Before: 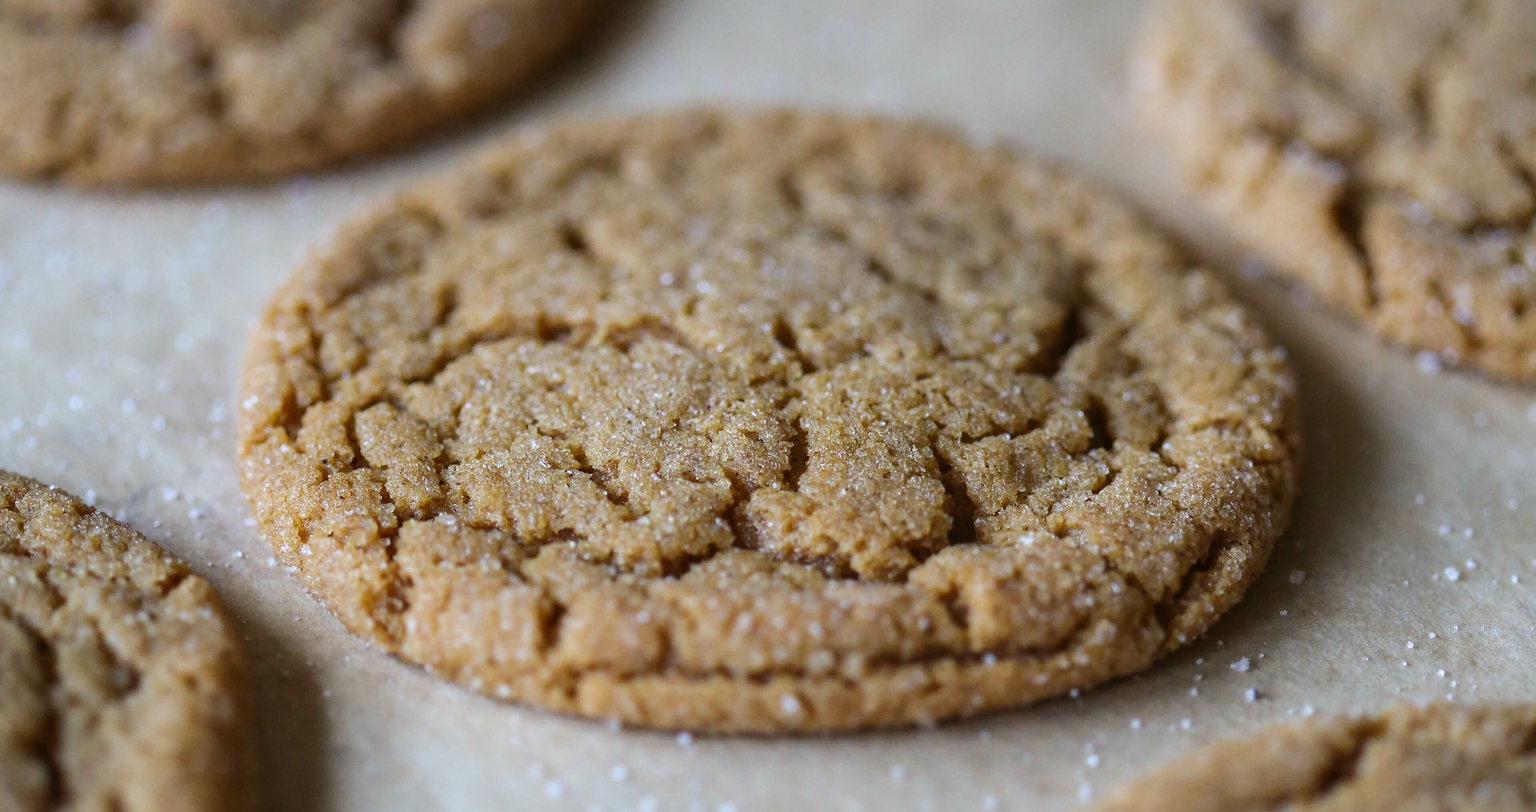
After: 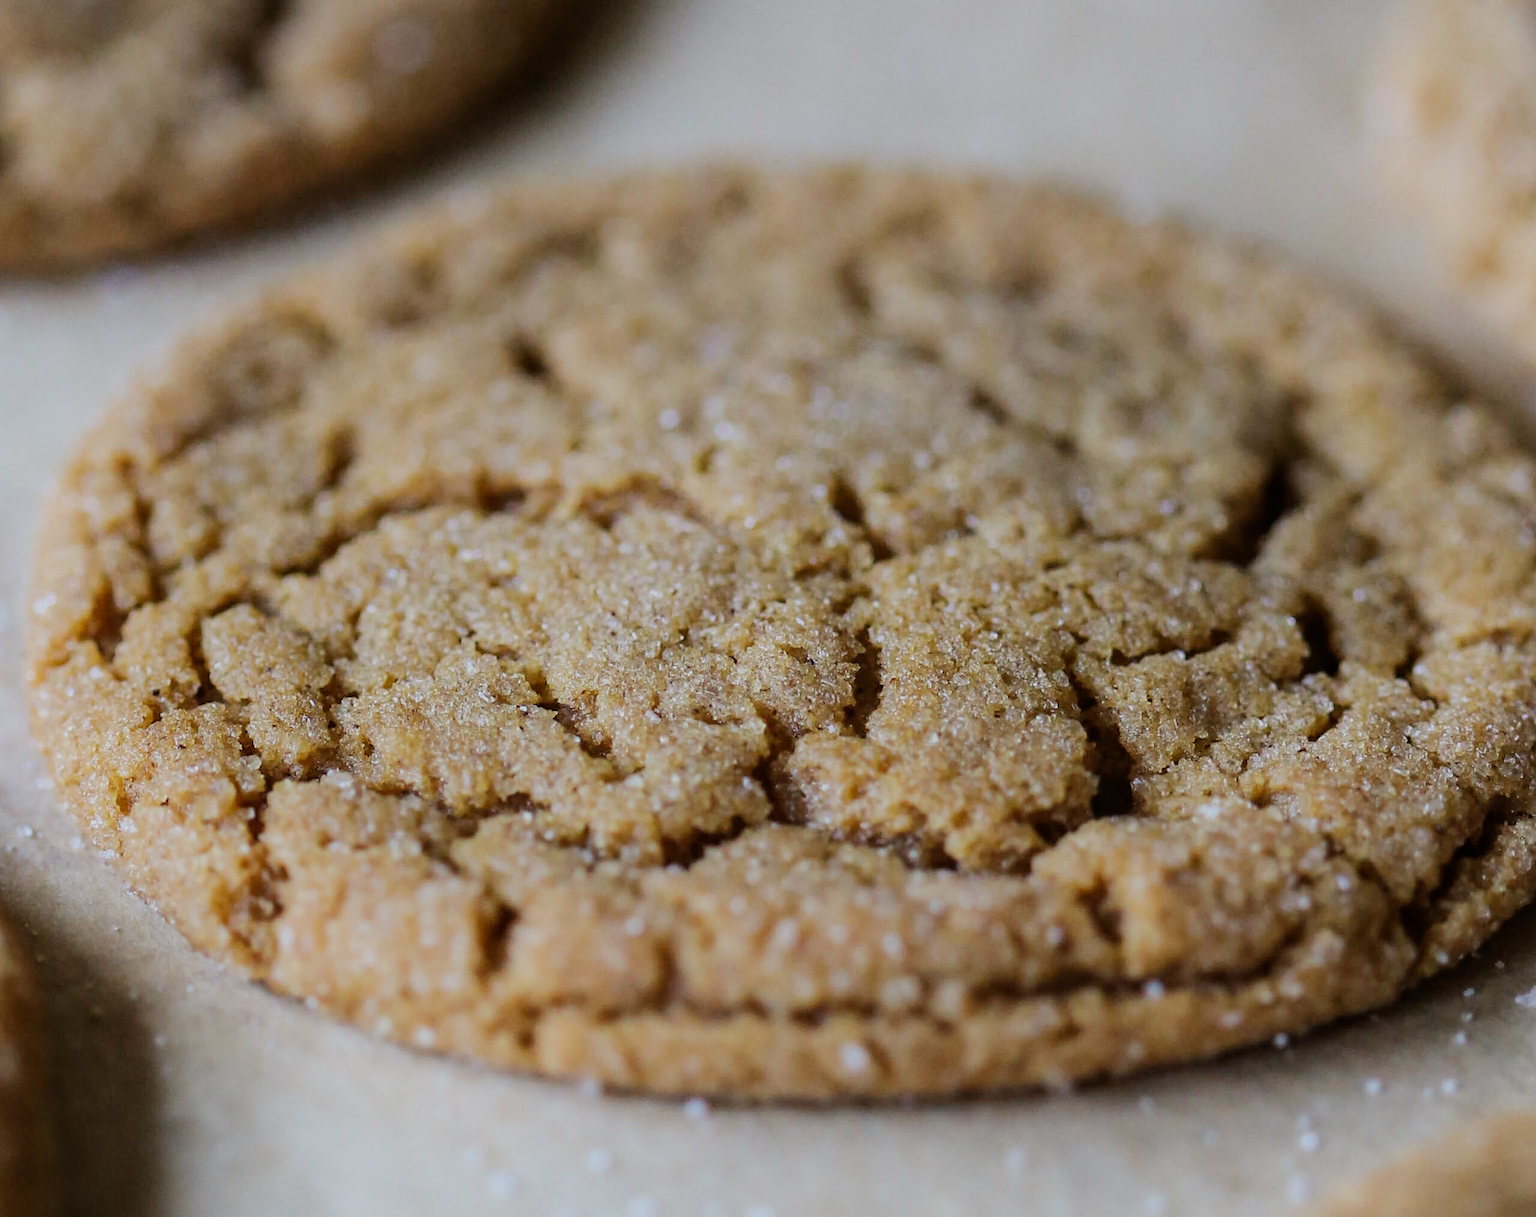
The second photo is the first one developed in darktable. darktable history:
crop and rotate: left 14.385%, right 18.948%
filmic rgb: black relative exposure -7.65 EV, white relative exposure 4.56 EV, hardness 3.61
shadows and highlights: shadows 0, highlights 40
